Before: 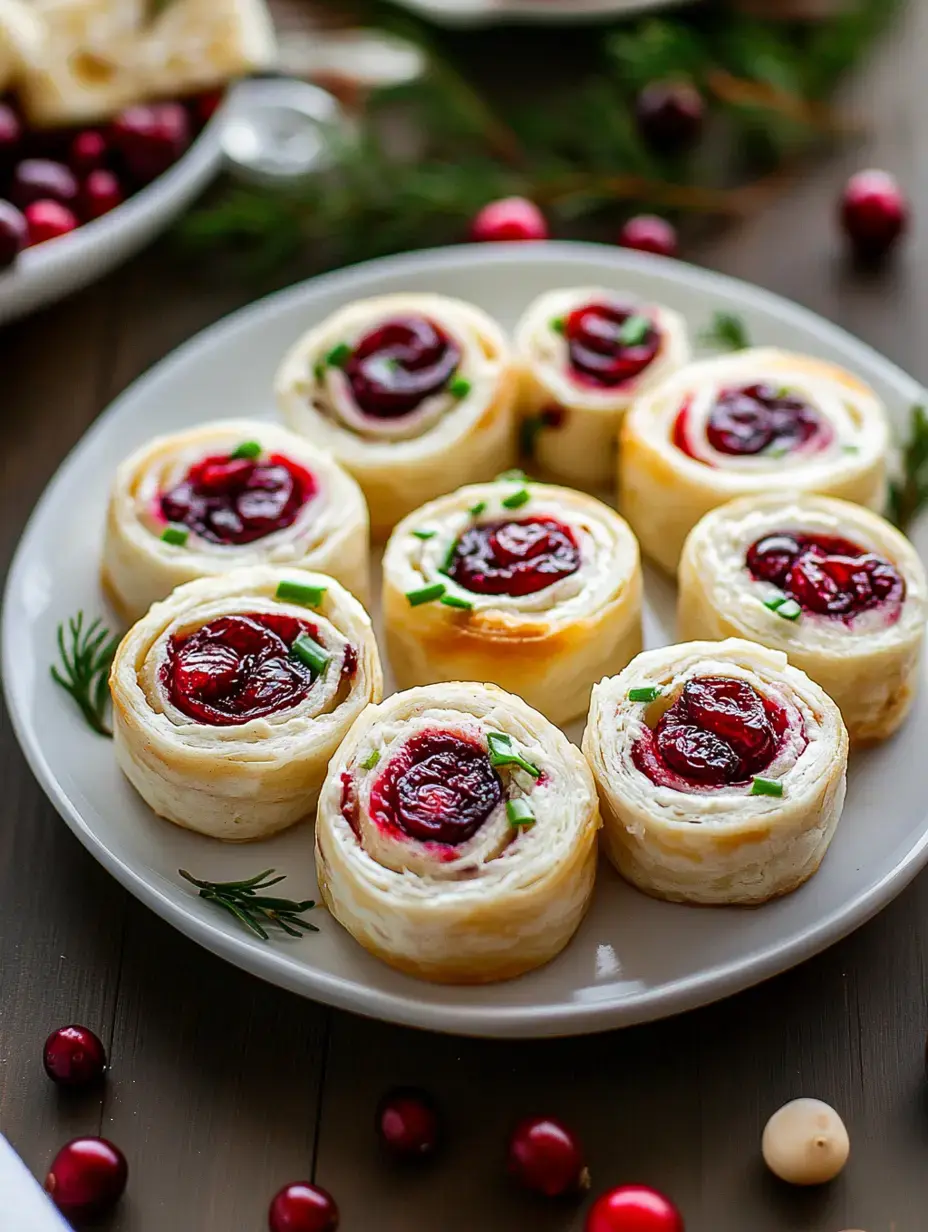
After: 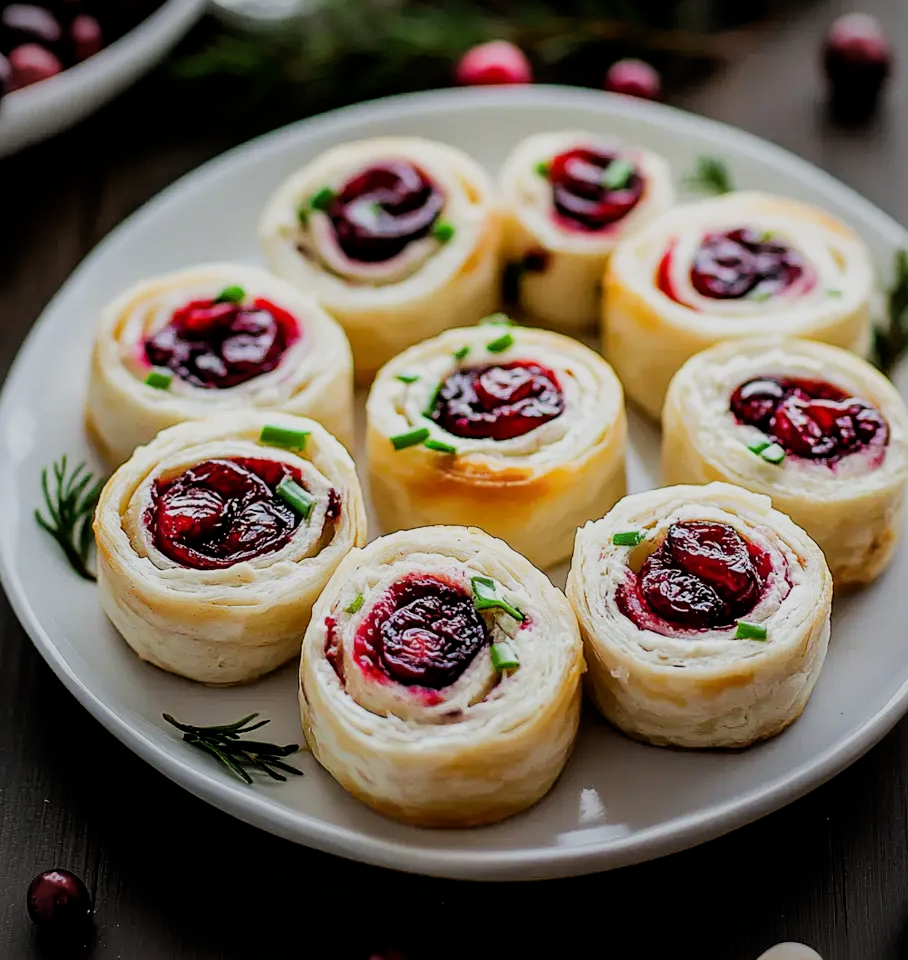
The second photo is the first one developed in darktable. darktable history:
filmic rgb: black relative exposure -5 EV, hardness 2.88, contrast 1.1, highlights saturation mix -20%
vignetting: fall-off start 91.19%
crop and rotate: left 1.814%, top 12.818%, right 0.25%, bottom 9.225%
